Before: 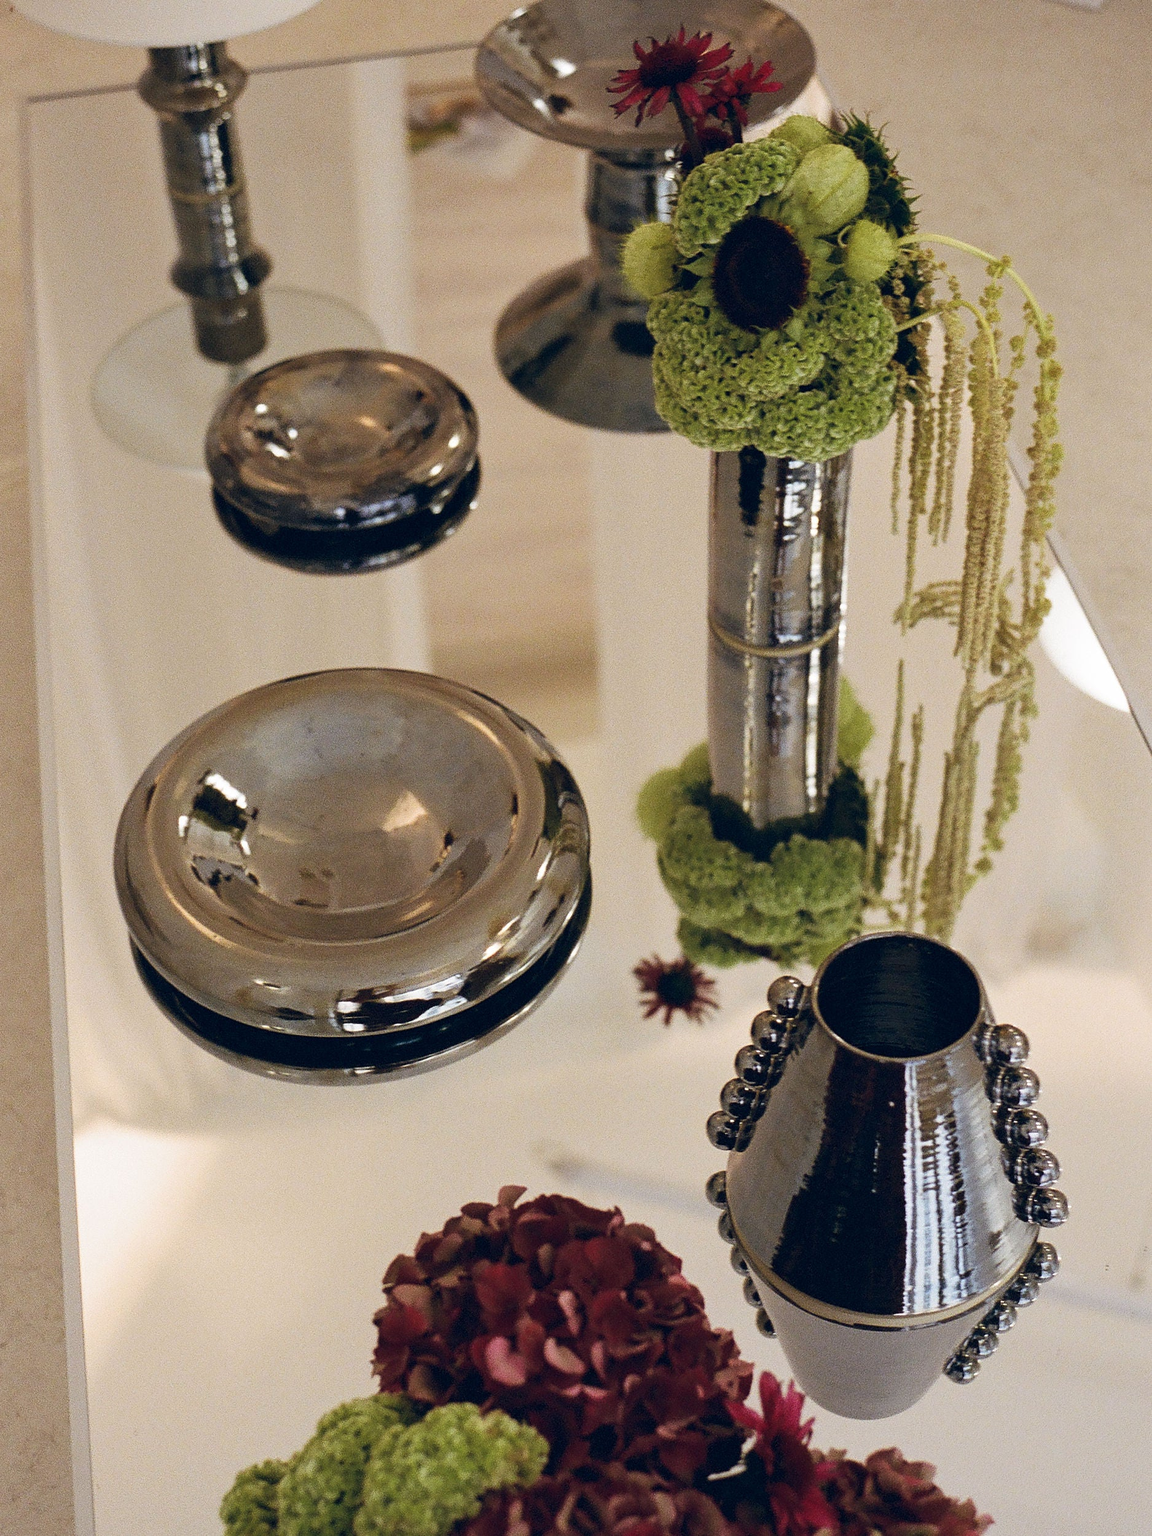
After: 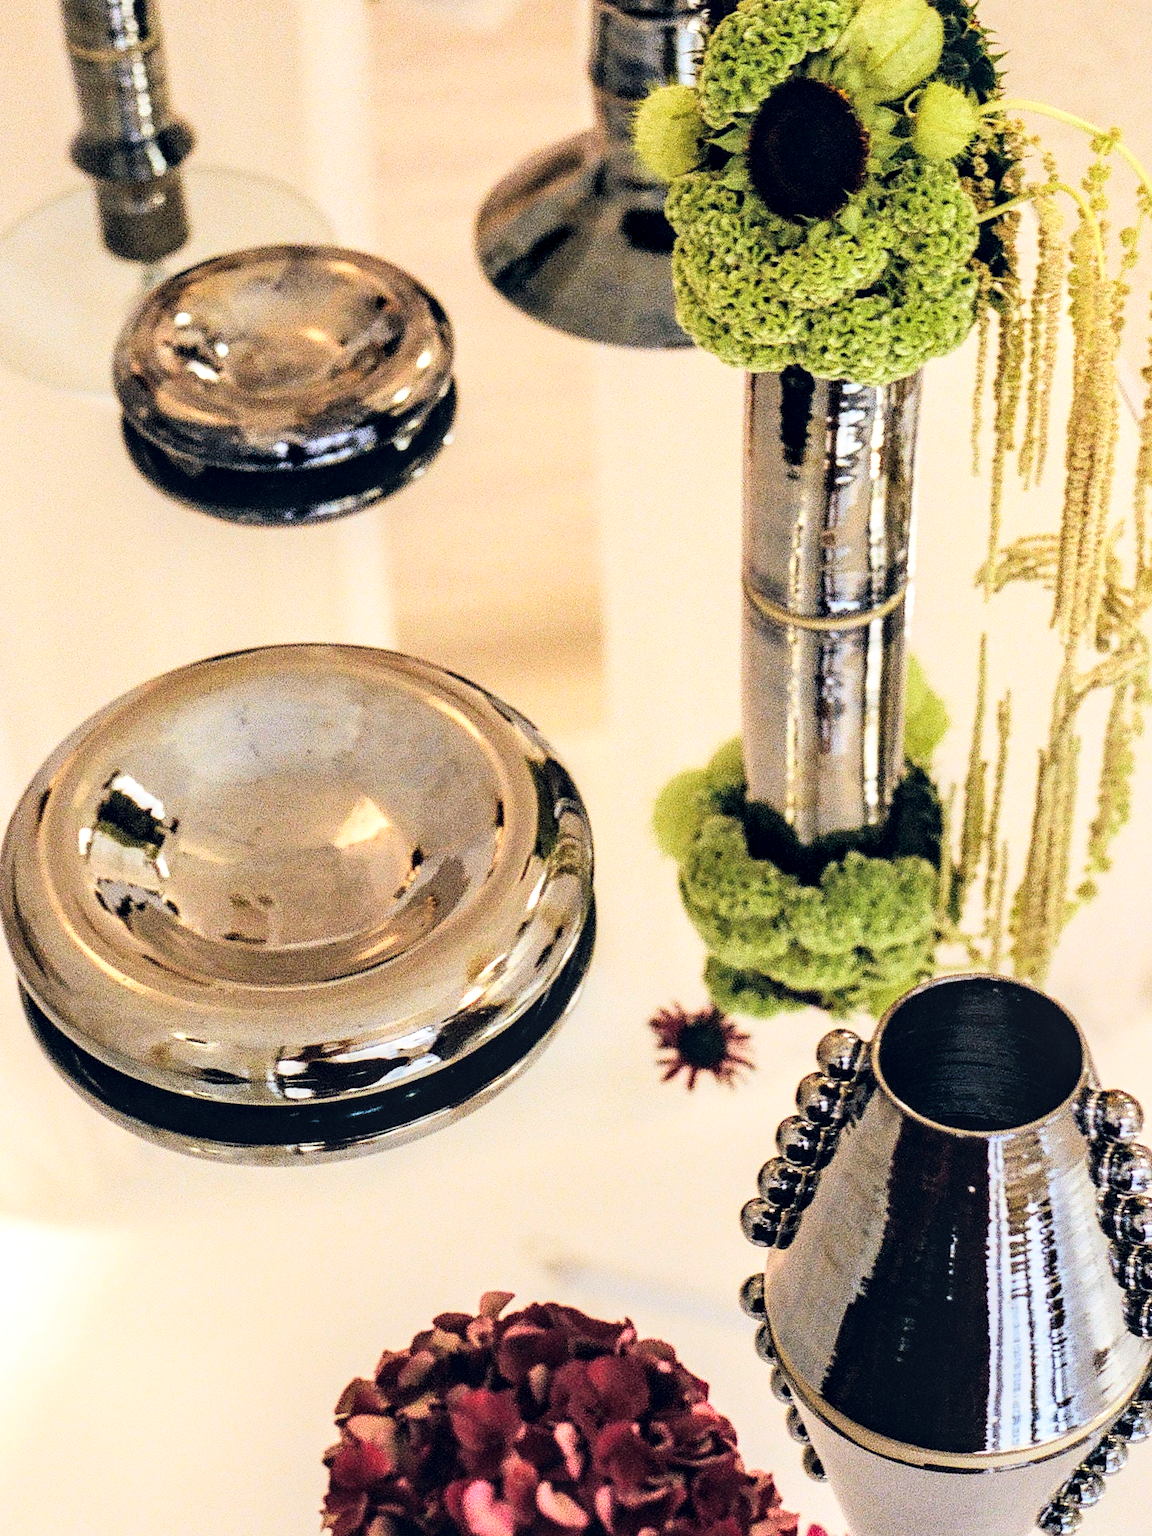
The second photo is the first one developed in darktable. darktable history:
tone curve: curves: ch0 [(0, 0) (0.084, 0.074) (0.2, 0.297) (0.363, 0.591) (0.495, 0.765) (0.68, 0.901) (0.851, 0.967) (1, 1)], color space Lab, linked channels, preserve colors none
local contrast: highlights 40%, shadows 60%, detail 136%, midtone range 0.514
levels: levels [0, 0.492, 0.984]
crop and rotate: left 10.071%, top 10.071%, right 10.02%, bottom 10.02%
